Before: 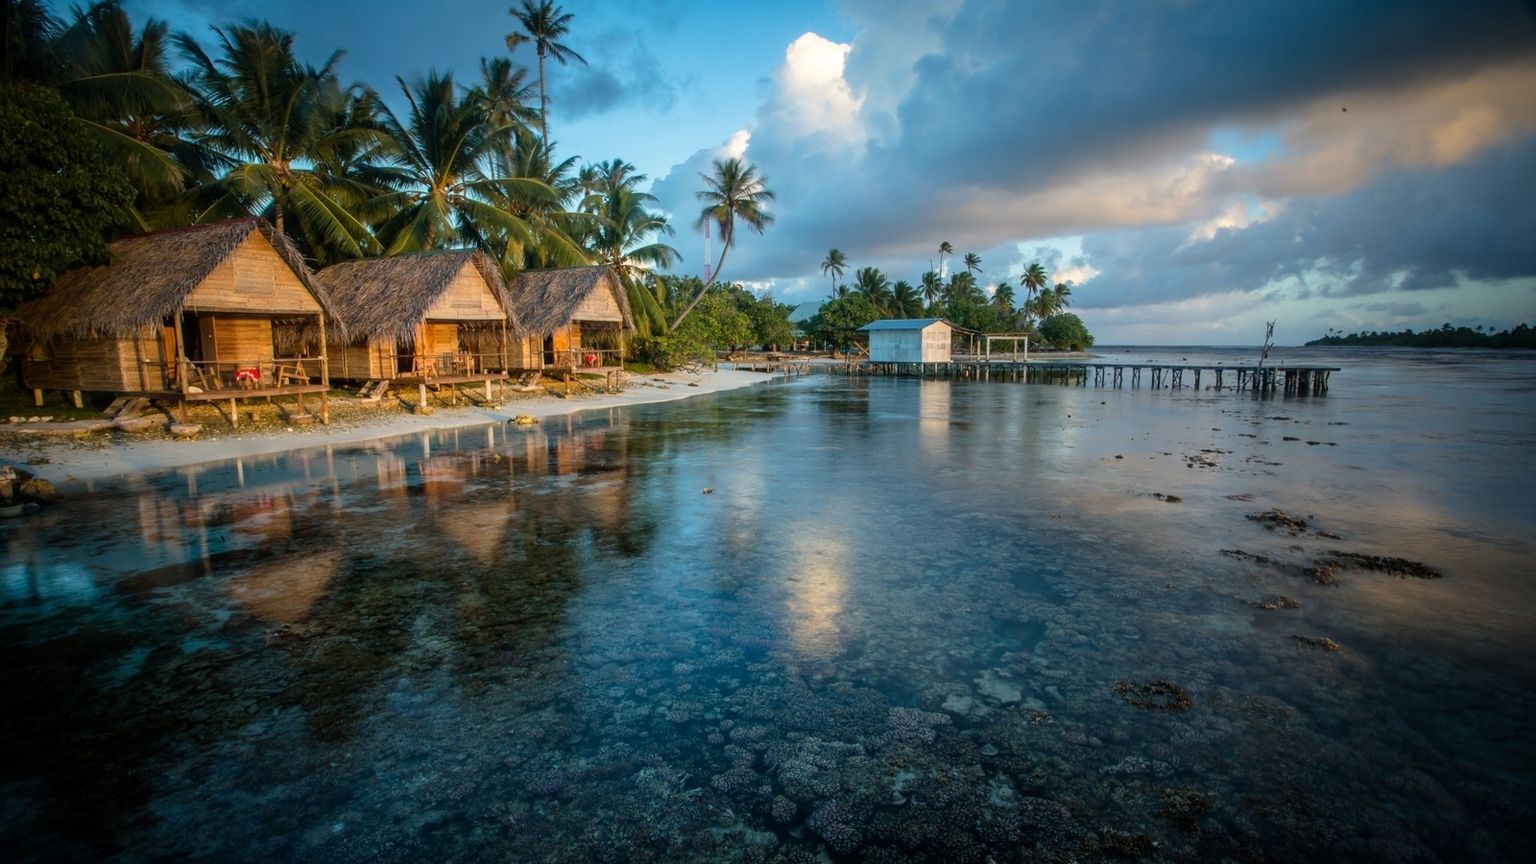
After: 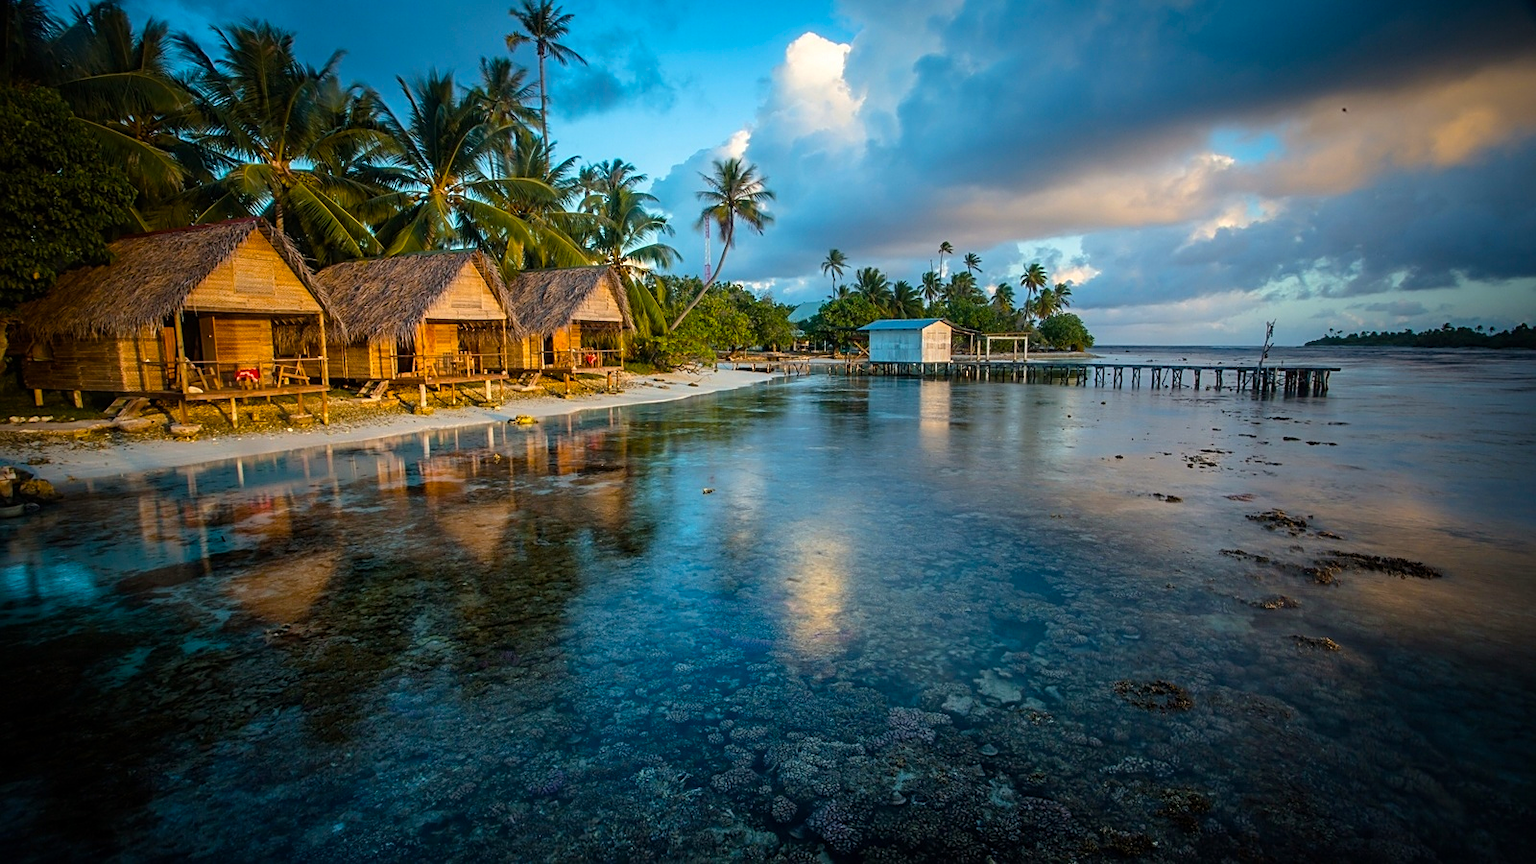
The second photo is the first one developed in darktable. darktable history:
color balance rgb: shadows lift › luminance -9.204%, power › chroma 0.317%, power › hue 23.22°, linear chroma grading › global chroma 14.78%, perceptual saturation grading › global saturation 17.865%
sharpen: on, module defaults
